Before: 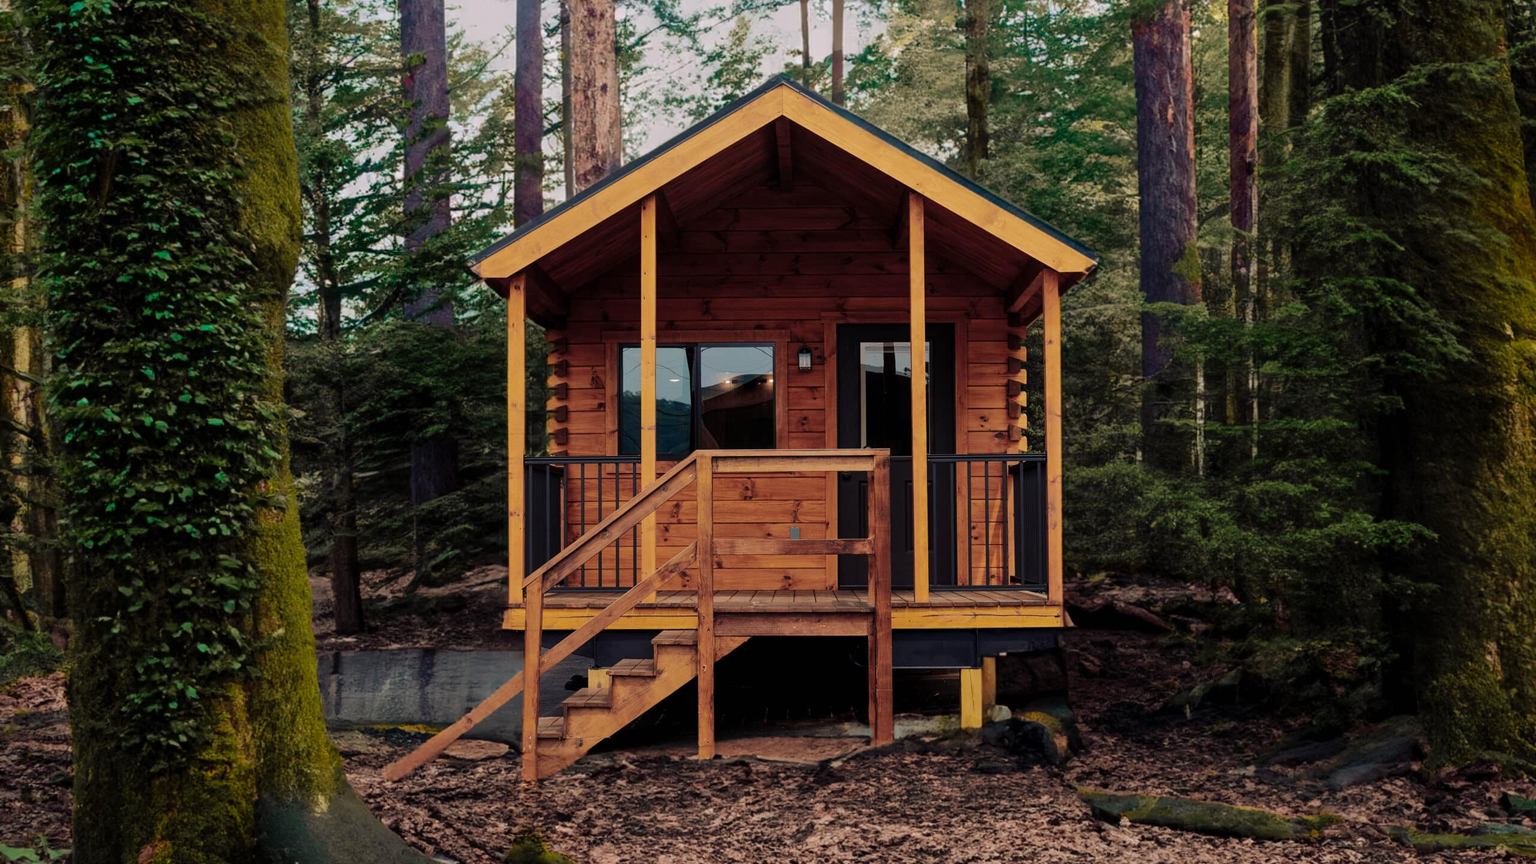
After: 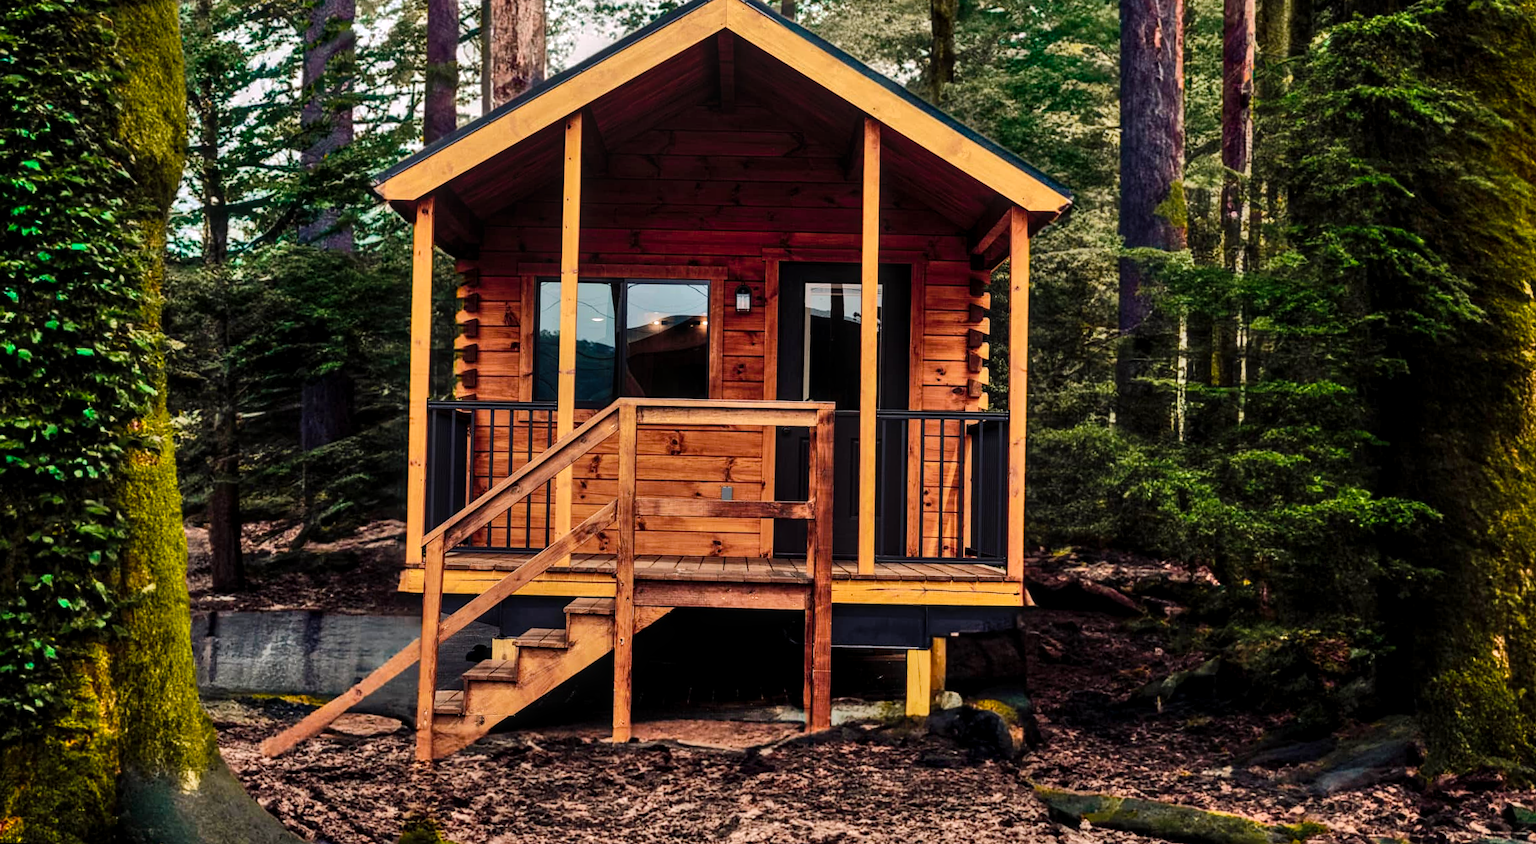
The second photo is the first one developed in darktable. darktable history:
local contrast: on, module defaults
shadows and highlights: white point adjustment 0.05, highlights color adjustment 55.9%, soften with gaussian
exposure: compensate highlight preservation false
rotate and perspective: rotation 1.57°, crop left 0.018, crop right 0.982, crop top 0.039, crop bottom 0.961
crop and rotate: left 8.262%, top 9.226%
color balance rgb: perceptual saturation grading › global saturation 20%, perceptual saturation grading › highlights -25%, perceptual saturation grading › shadows 25%
tone equalizer: -8 EV -0.75 EV, -7 EV -0.7 EV, -6 EV -0.6 EV, -5 EV -0.4 EV, -3 EV 0.4 EV, -2 EV 0.6 EV, -1 EV 0.7 EV, +0 EV 0.75 EV, edges refinement/feathering 500, mask exposure compensation -1.57 EV, preserve details no
